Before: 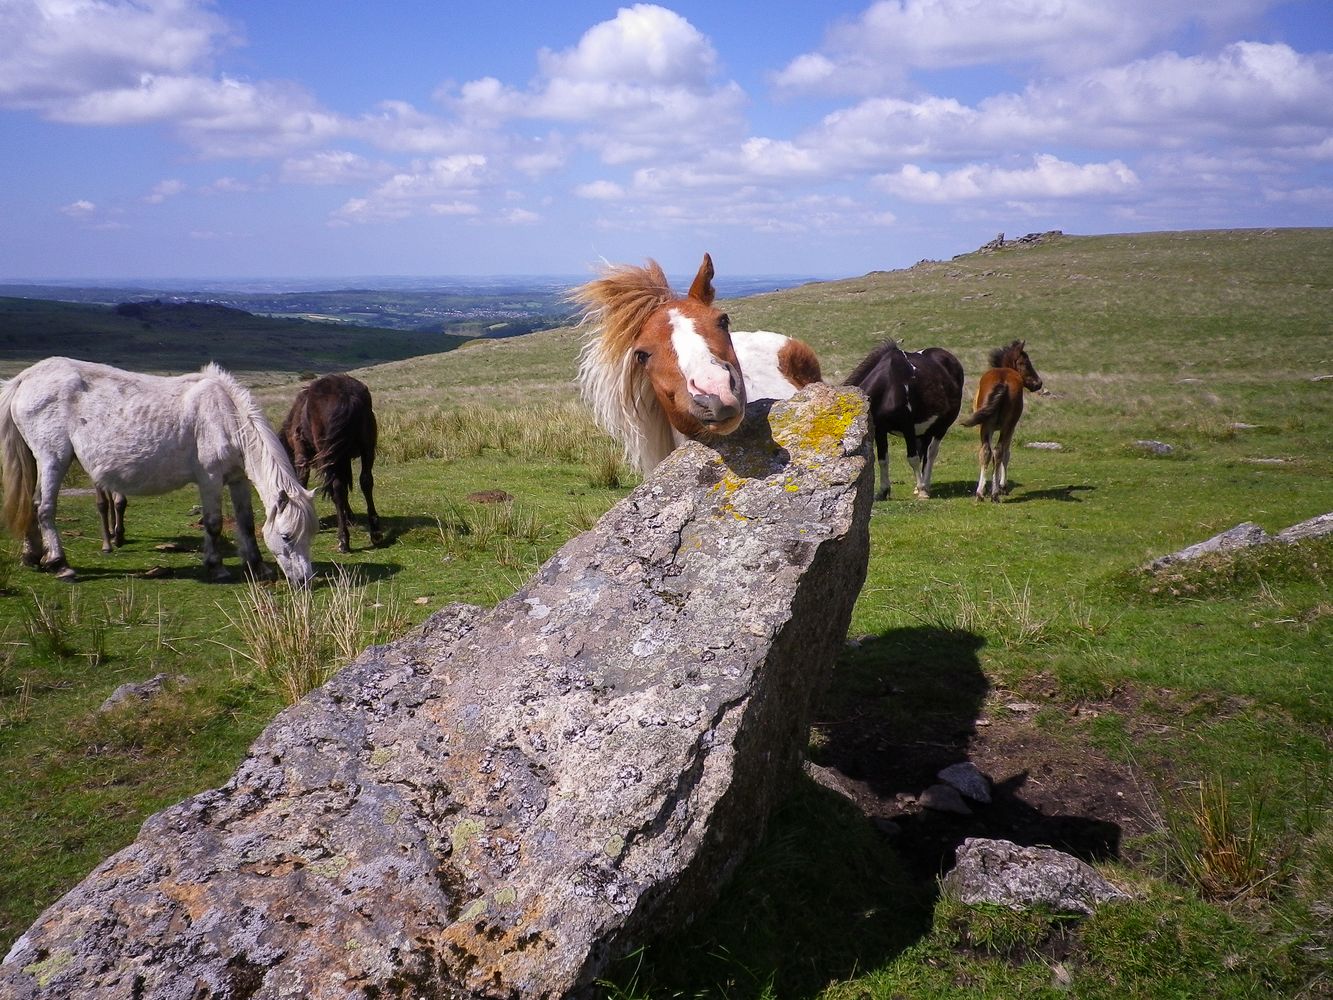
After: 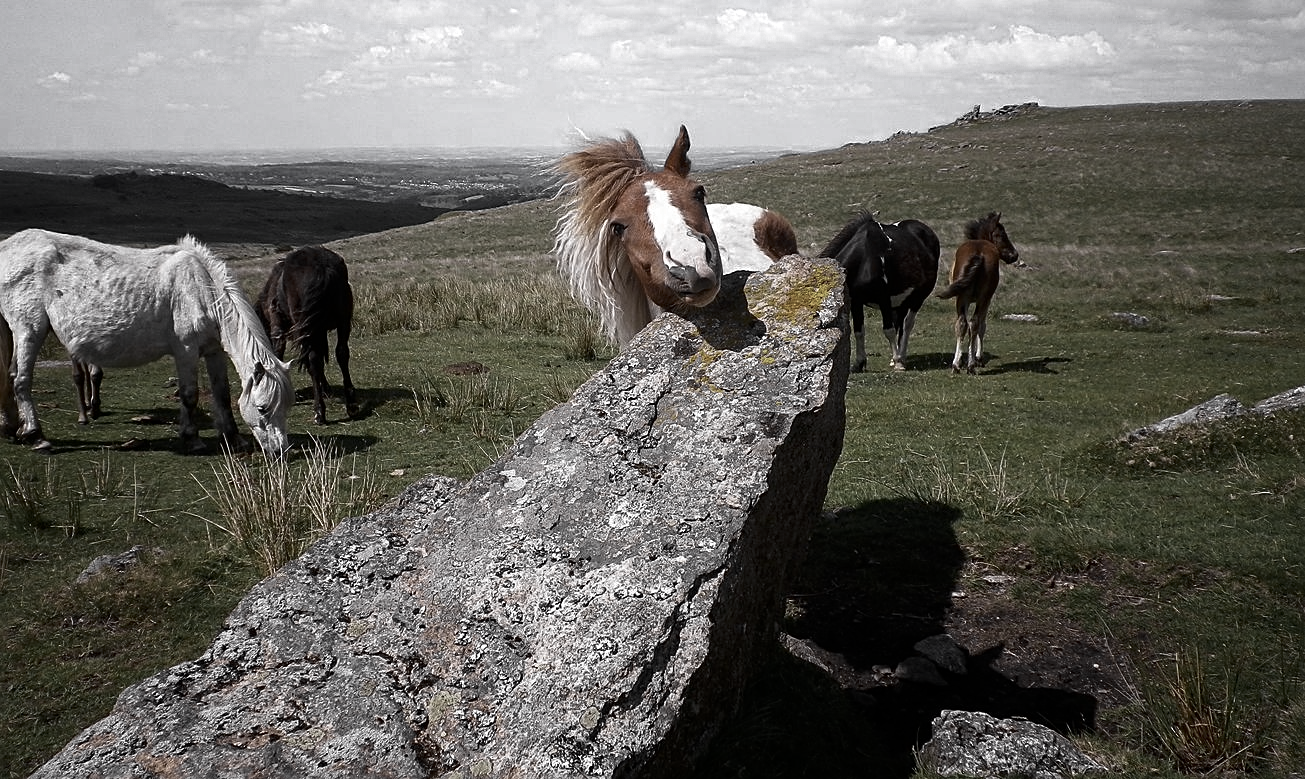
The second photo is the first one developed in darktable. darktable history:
crop and rotate: left 1.814%, top 12.818%, right 0.25%, bottom 9.225%
color zones: curves: ch0 [(0, 0.613) (0.01, 0.613) (0.245, 0.448) (0.498, 0.529) (0.642, 0.665) (0.879, 0.777) (0.99, 0.613)]; ch1 [(0, 0.035) (0.121, 0.189) (0.259, 0.197) (0.415, 0.061) (0.589, 0.022) (0.732, 0.022) (0.857, 0.026) (0.991, 0.053)]
contrast brightness saturation: brightness -0.2, saturation 0.08
sharpen: on, module defaults
